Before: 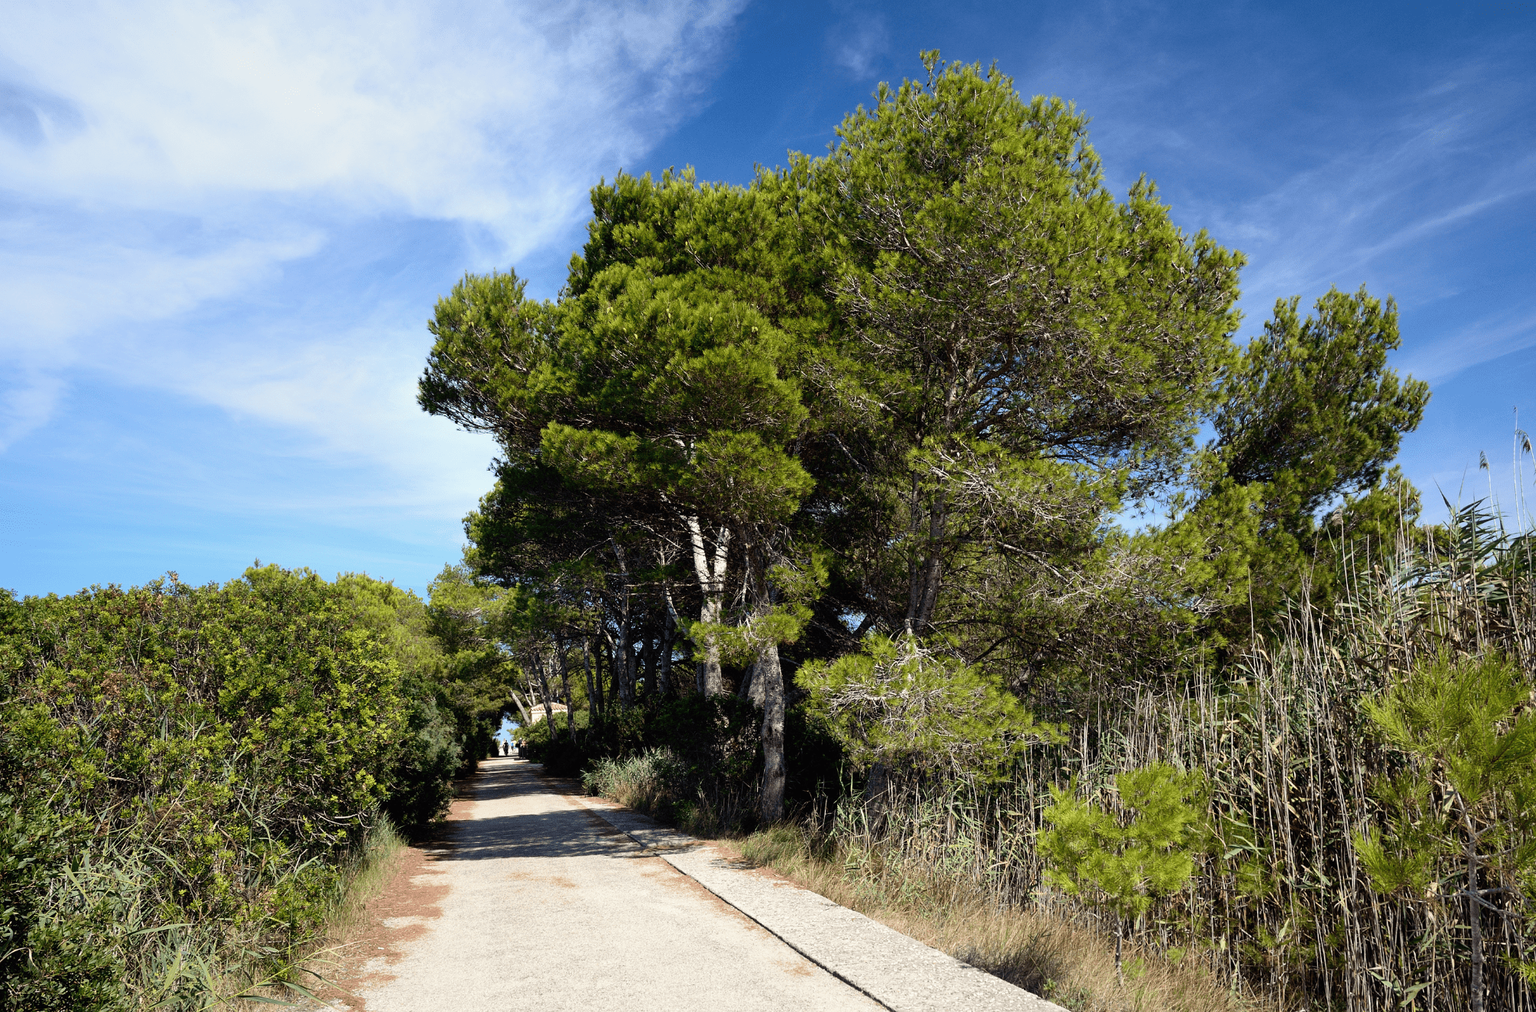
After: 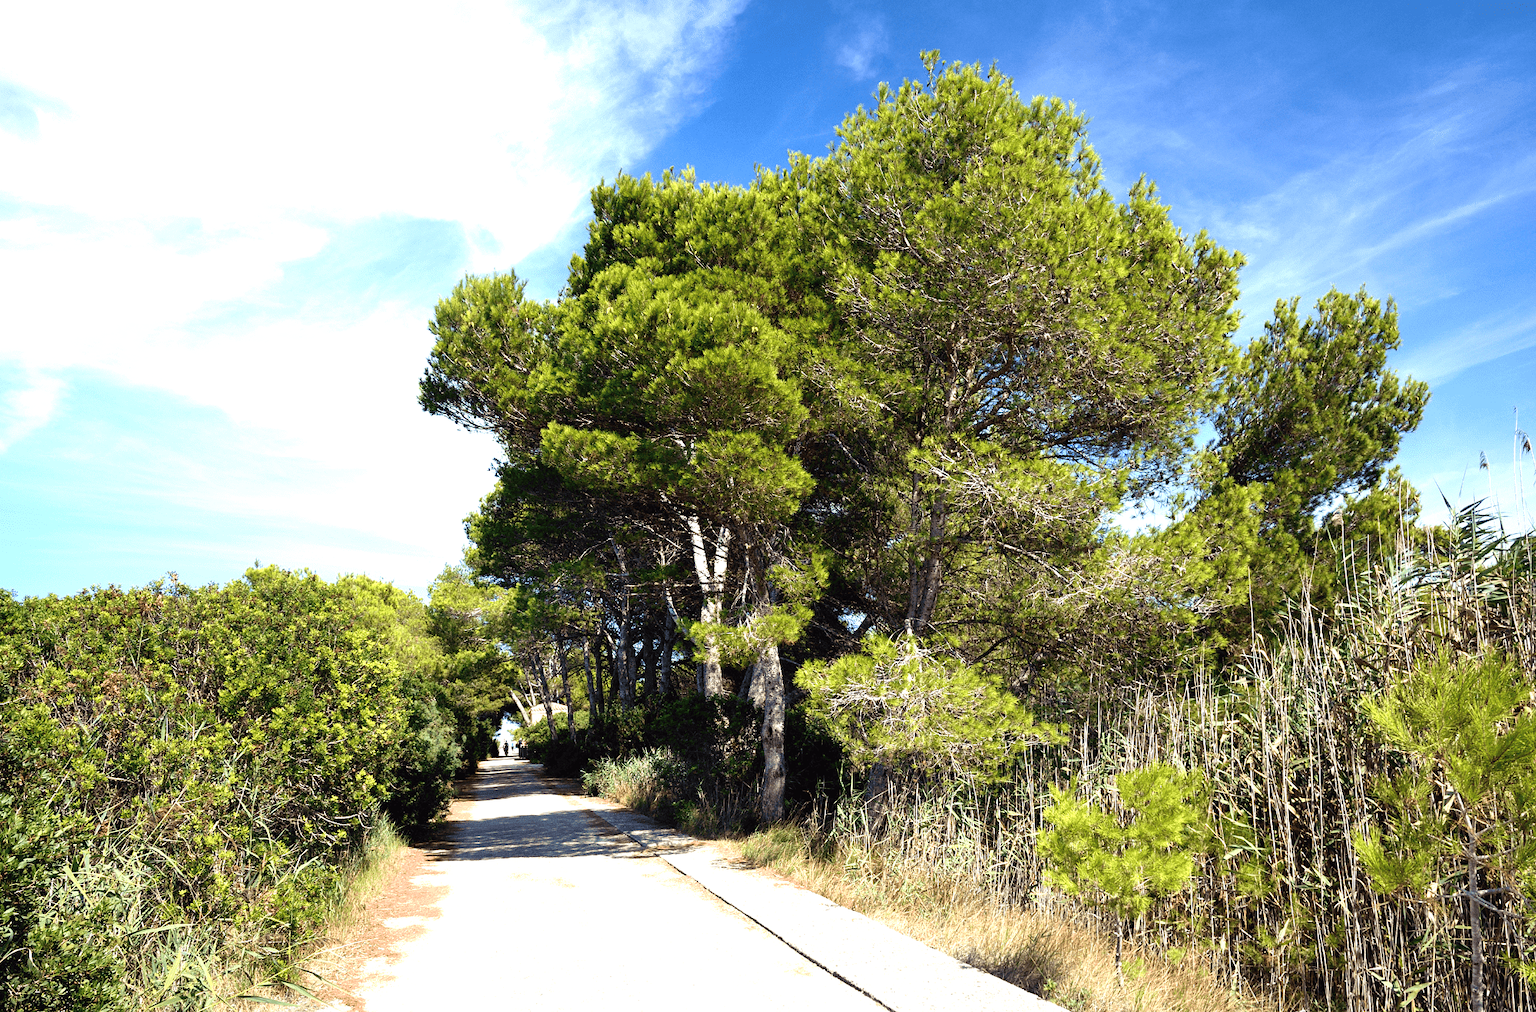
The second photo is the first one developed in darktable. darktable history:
velvia: on, module defaults
exposure: exposure 1 EV, compensate highlight preservation false
